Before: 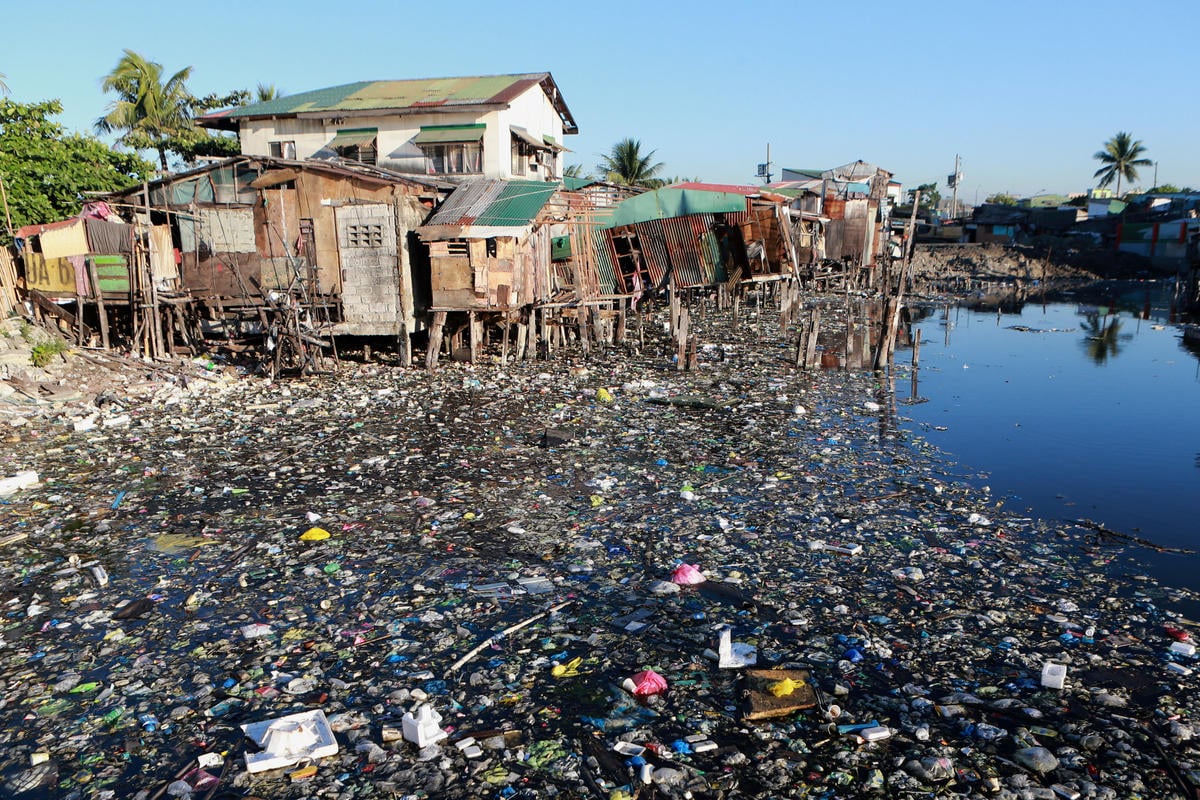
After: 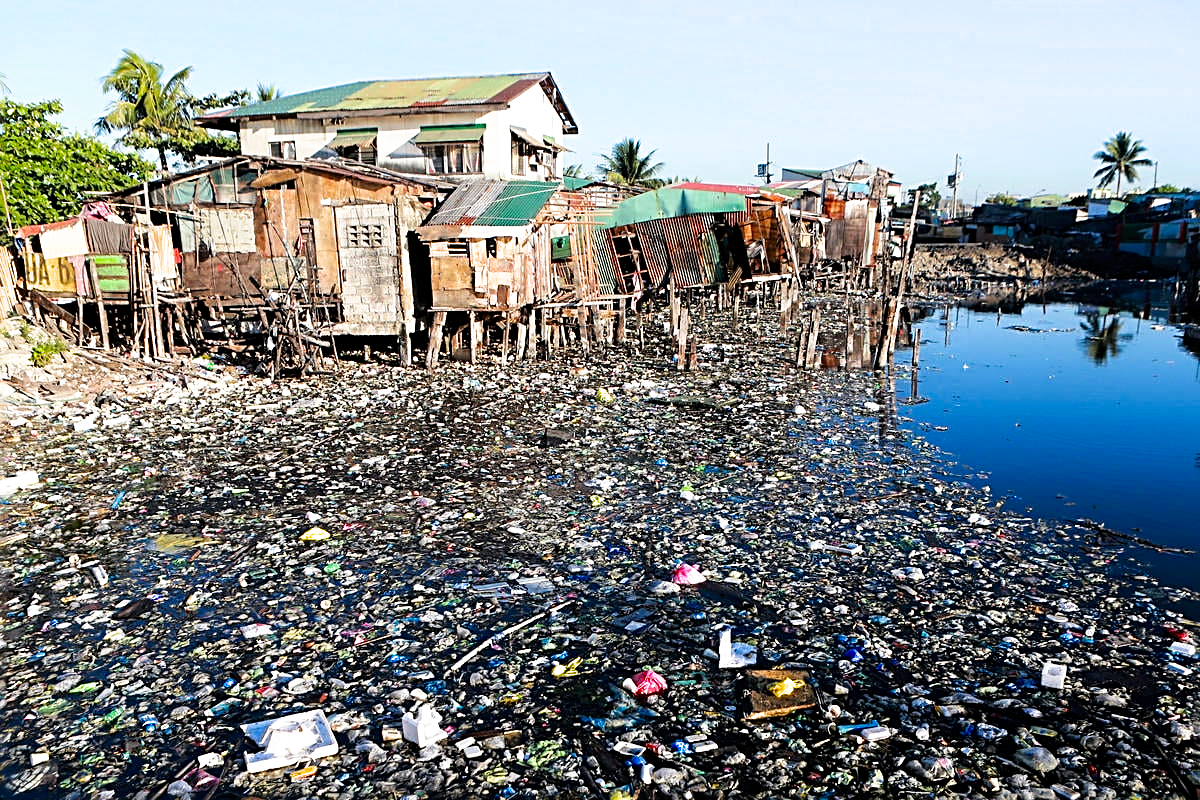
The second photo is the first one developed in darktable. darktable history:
filmic rgb: black relative exposure -12 EV, white relative exposure 2.8 EV, threshold 3 EV, target black luminance 0%, hardness 8.06, latitude 70.41%, contrast 1.14, highlights saturation mix 10%, shadows ↔ highlights balance -0.388%, color science v4 (2020), iterations of high-quality reconstruction 10, contrast in shadows soft, contrast in highlights soft, enable highlight reconstruction true
exposure: black level correction 0, exposure 0.5 EV, compensate highlight preservation false
sharpen: radius 2.676, amount 0.669
